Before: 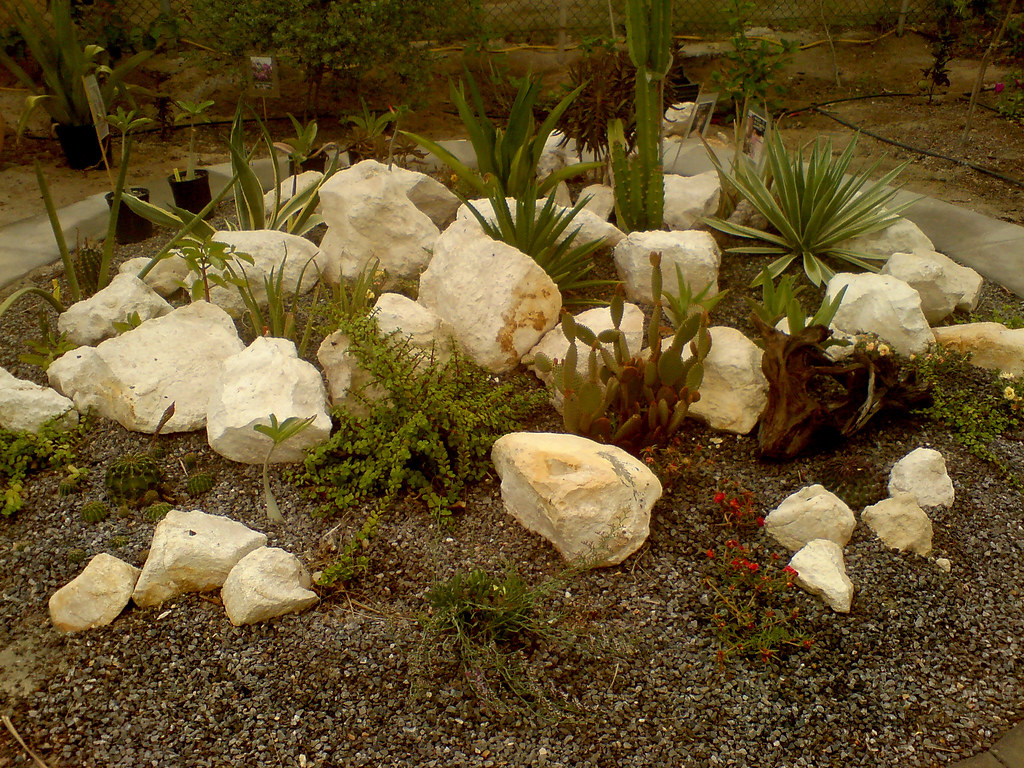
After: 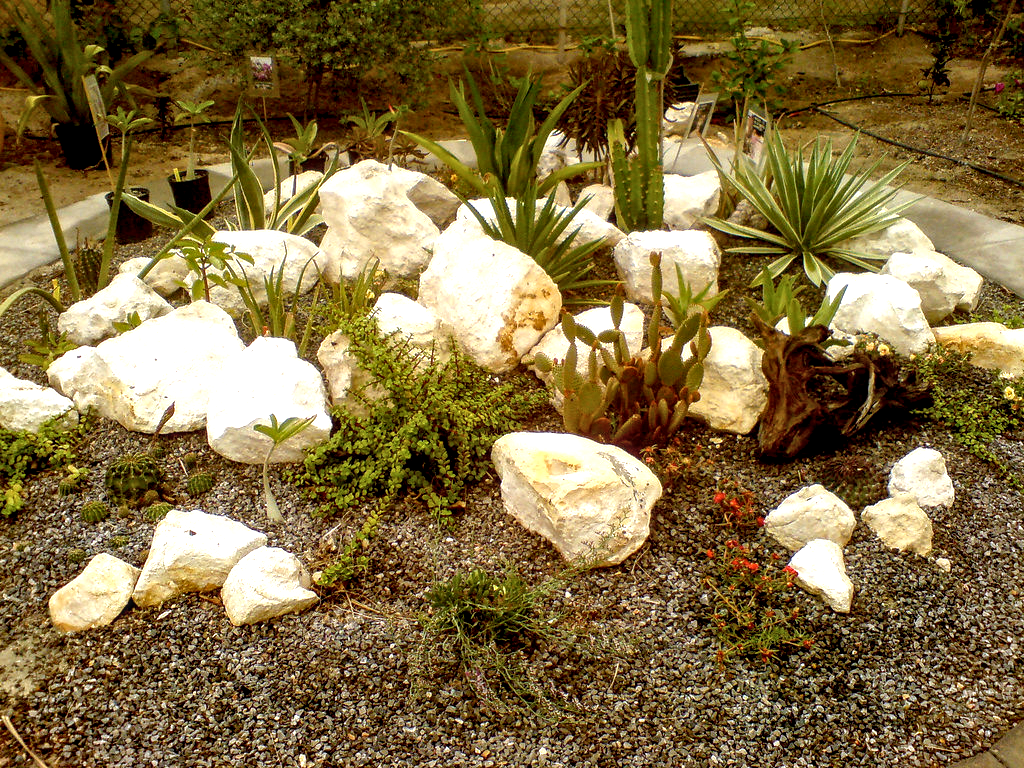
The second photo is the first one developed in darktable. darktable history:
exposure: black level correction 0, exposure 0.95 EV, compensate exposure bias true, compensate highlight preservation false
white balance: red 0.967, blue 1.119, emerald 0.756
local contrast: detail 150%
